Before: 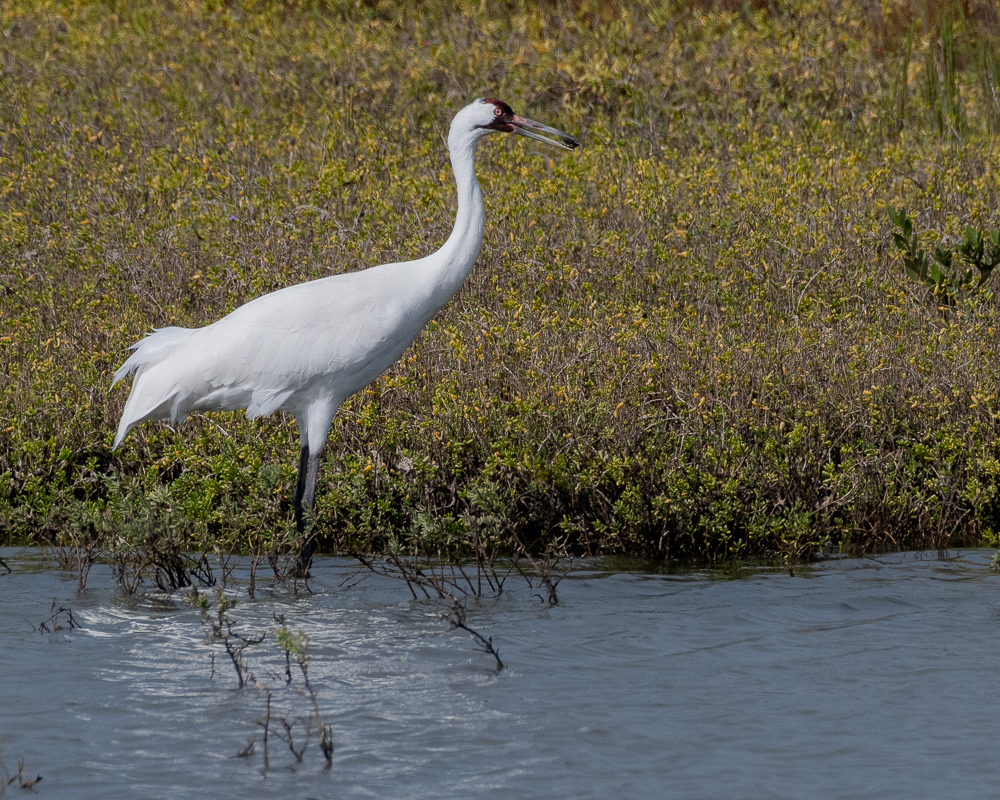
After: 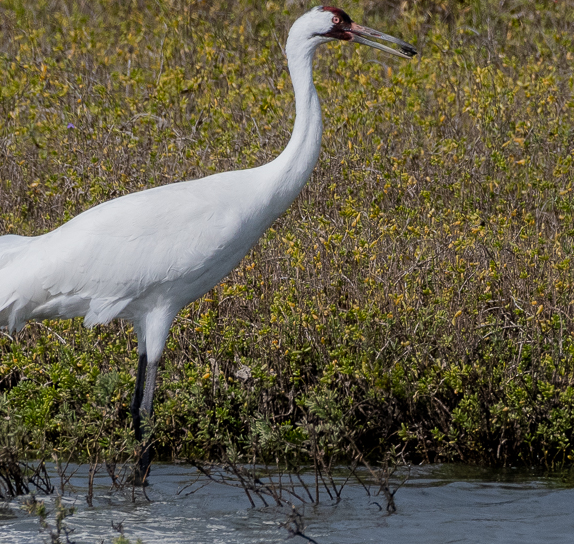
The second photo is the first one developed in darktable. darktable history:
crop: left 16.251%, top 11.509%, right 26.249%, bottom 20.396%
